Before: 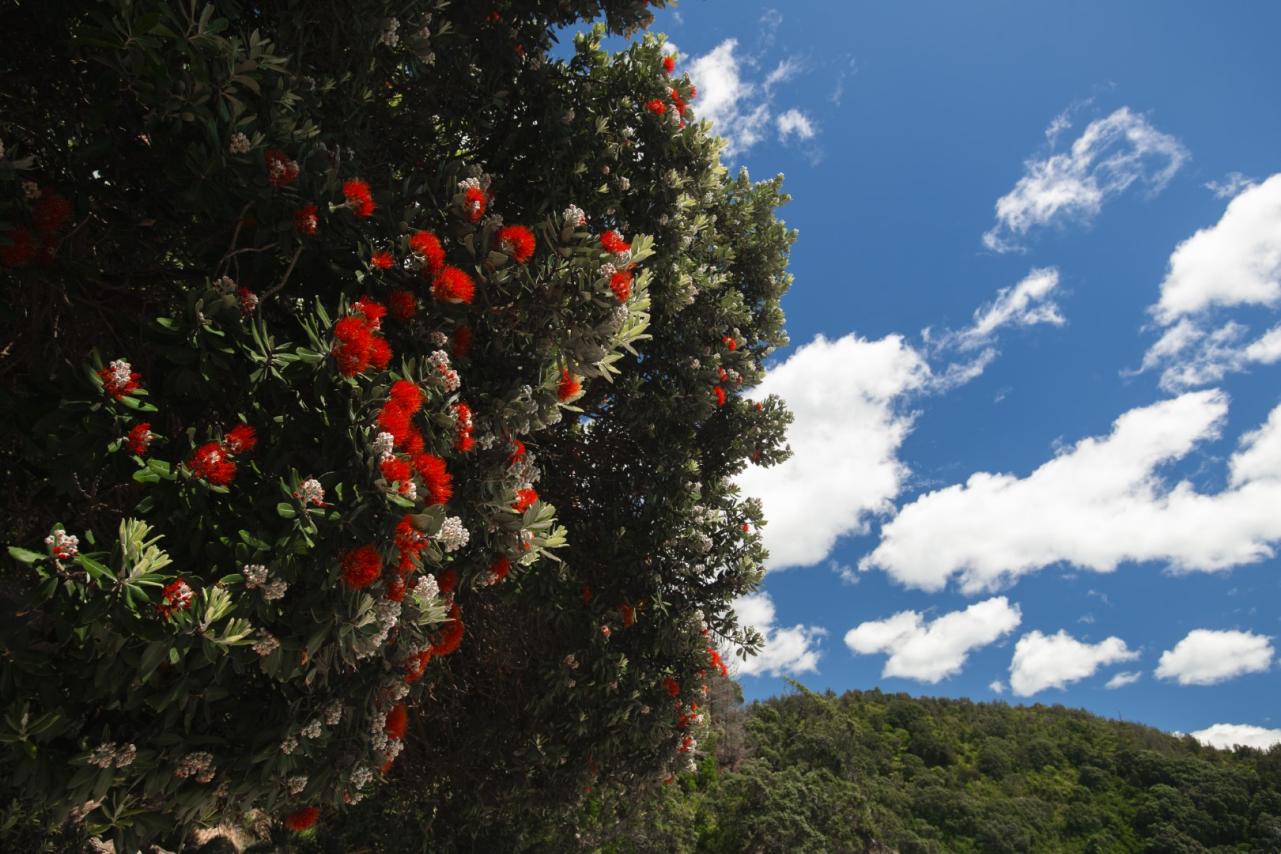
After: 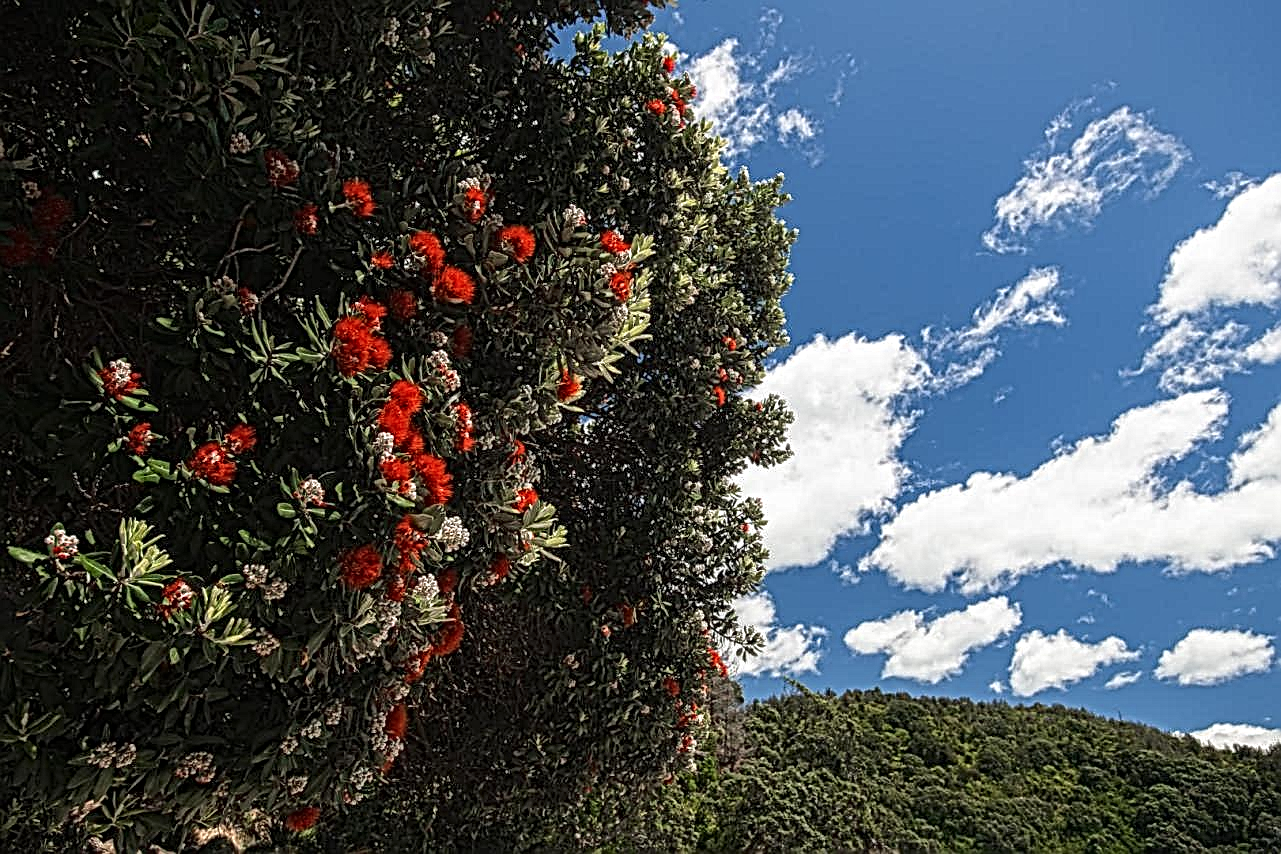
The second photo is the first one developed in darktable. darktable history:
local contrast: mode bilateral grid, contrast 20, coarseness 3, detail 300%, midtone range 0.2
sharpen: on, module defaults
